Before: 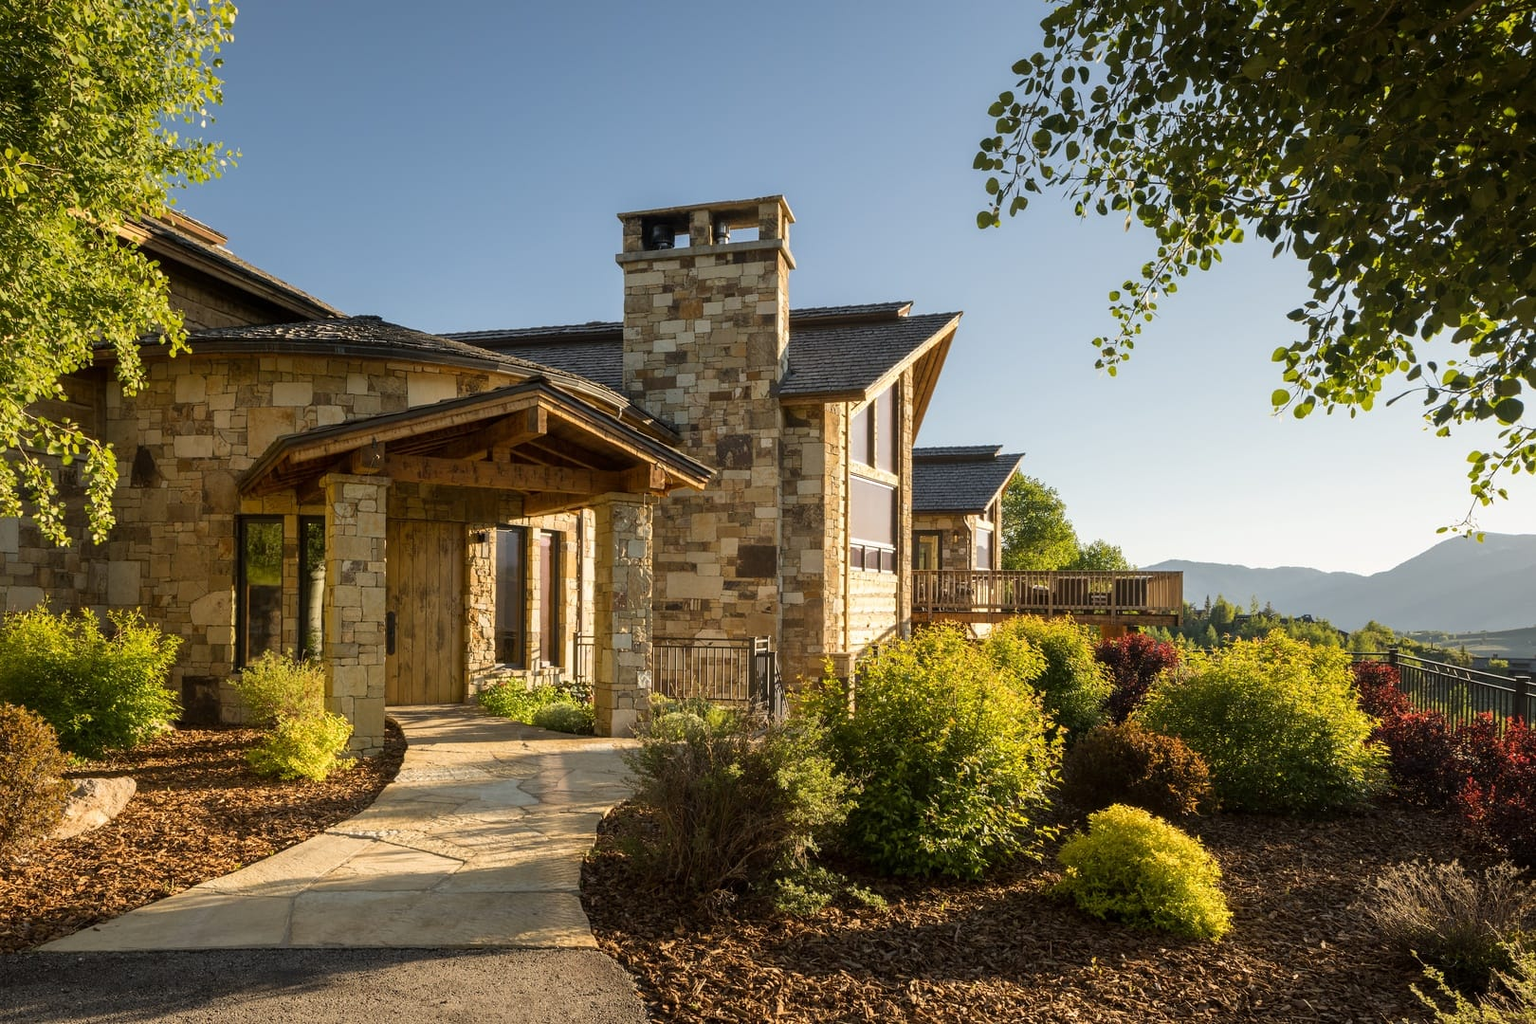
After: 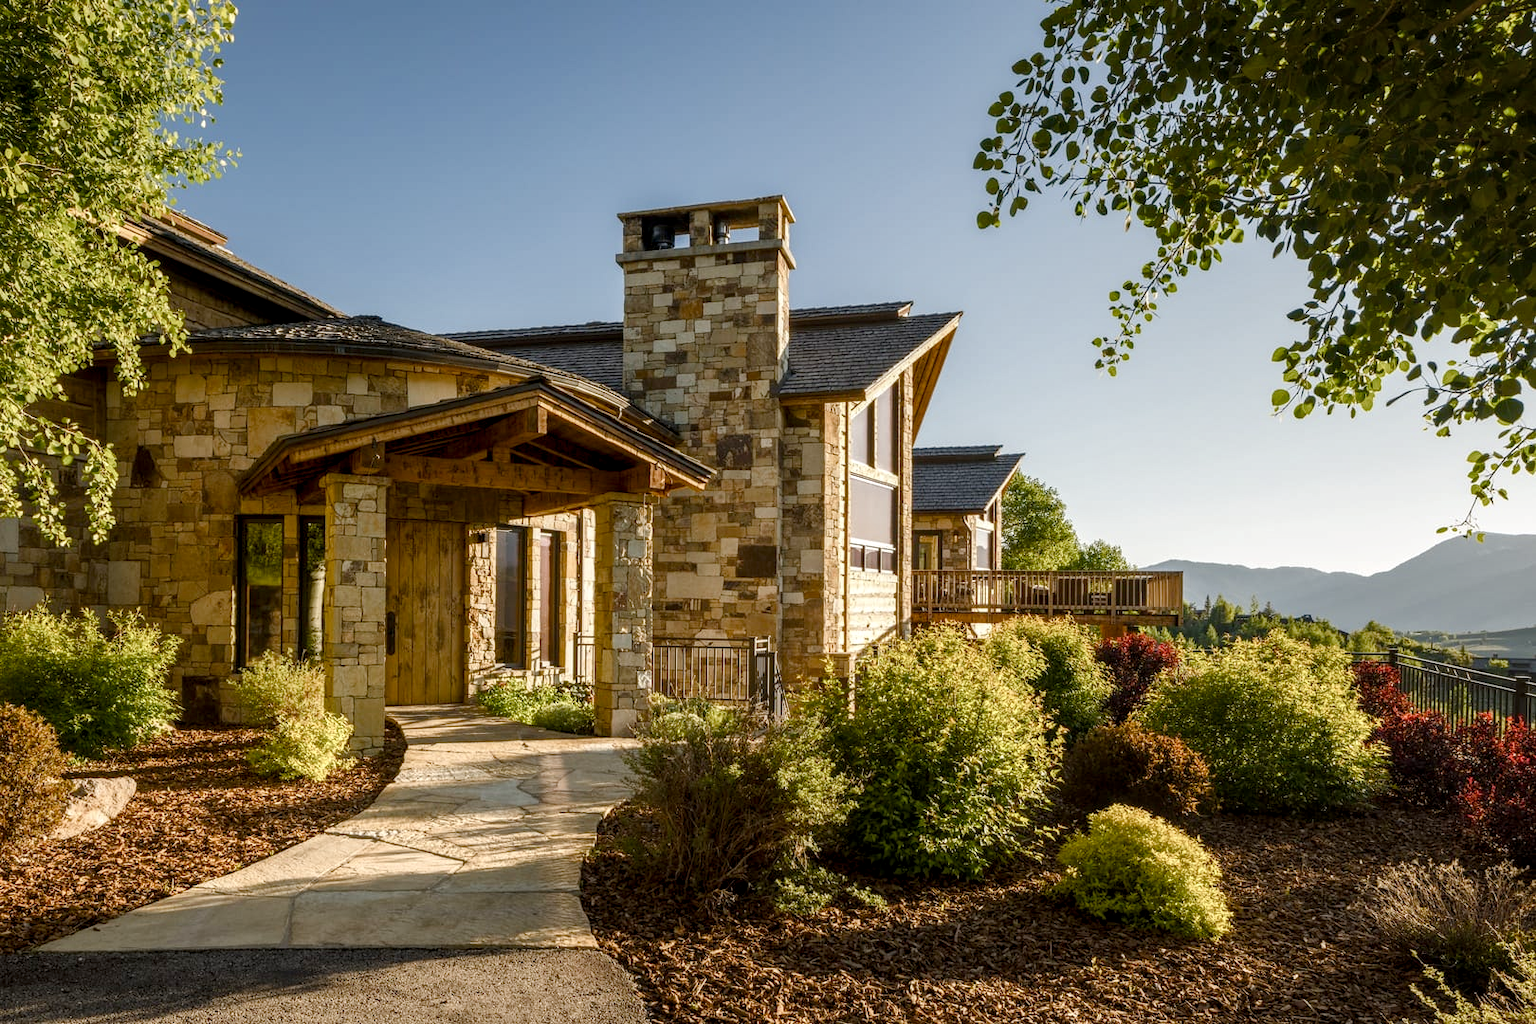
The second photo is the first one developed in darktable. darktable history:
local contrast: detail 130%
color balance rgb: perceptual saturation grading › global saturation 0.828%, perceptual saturation grading › highlights -34.642%, perceptual saturation grading › mid-tones 15.072%, perceptual saturation grading › shadows 47.827%
exposure: compensate highlight preservation false
